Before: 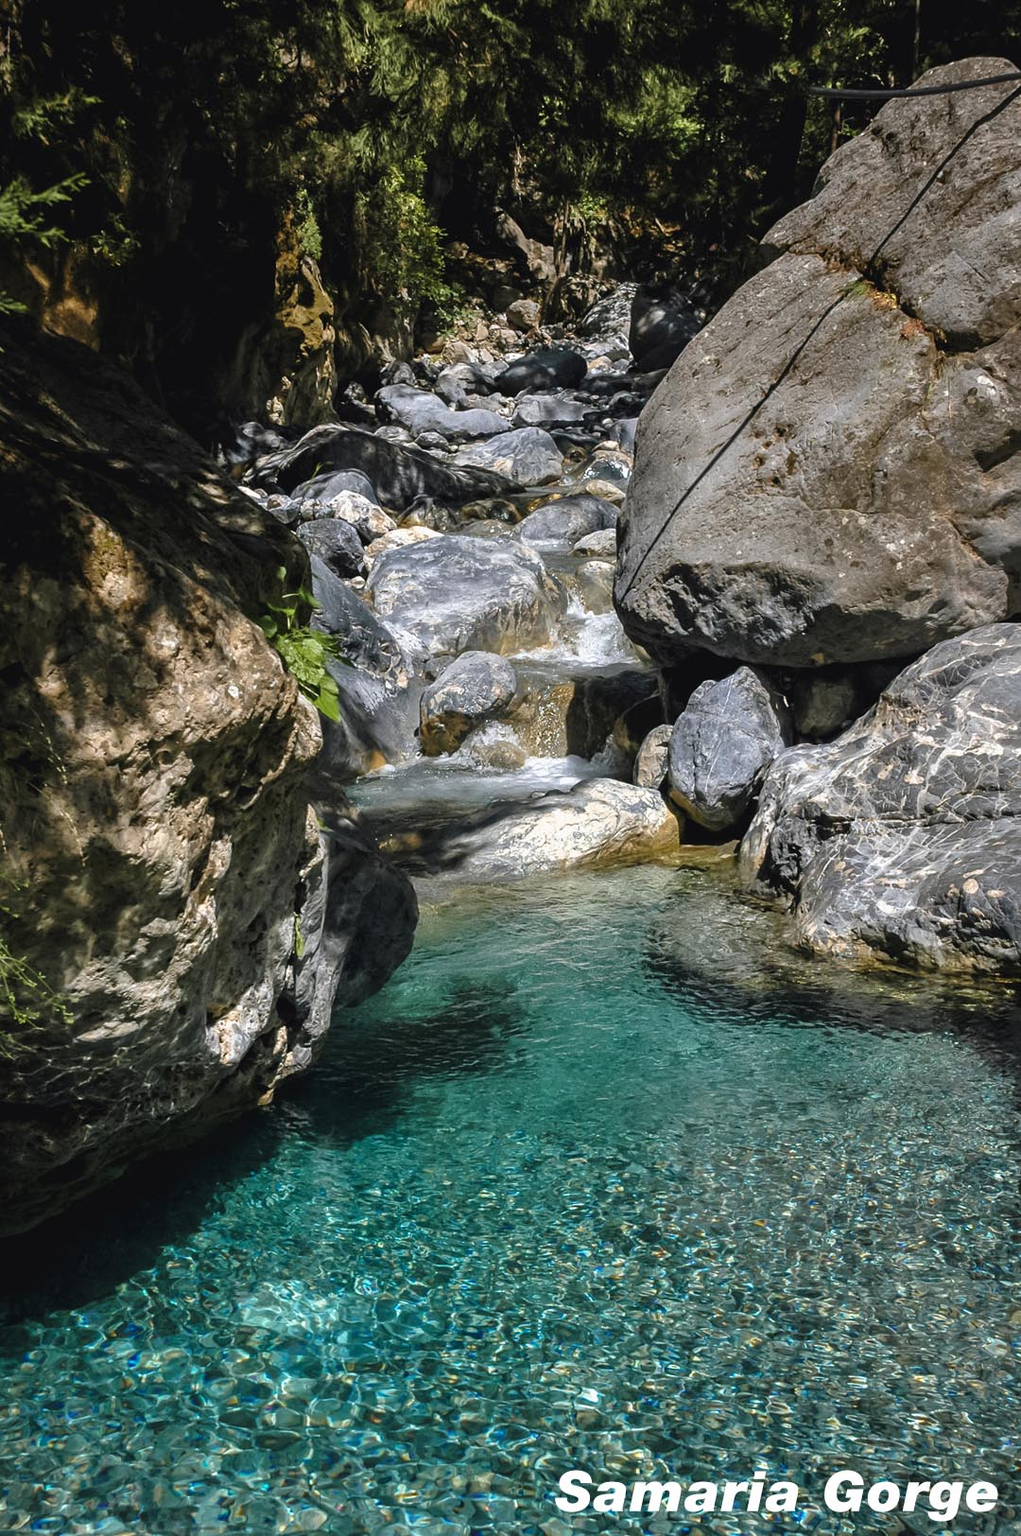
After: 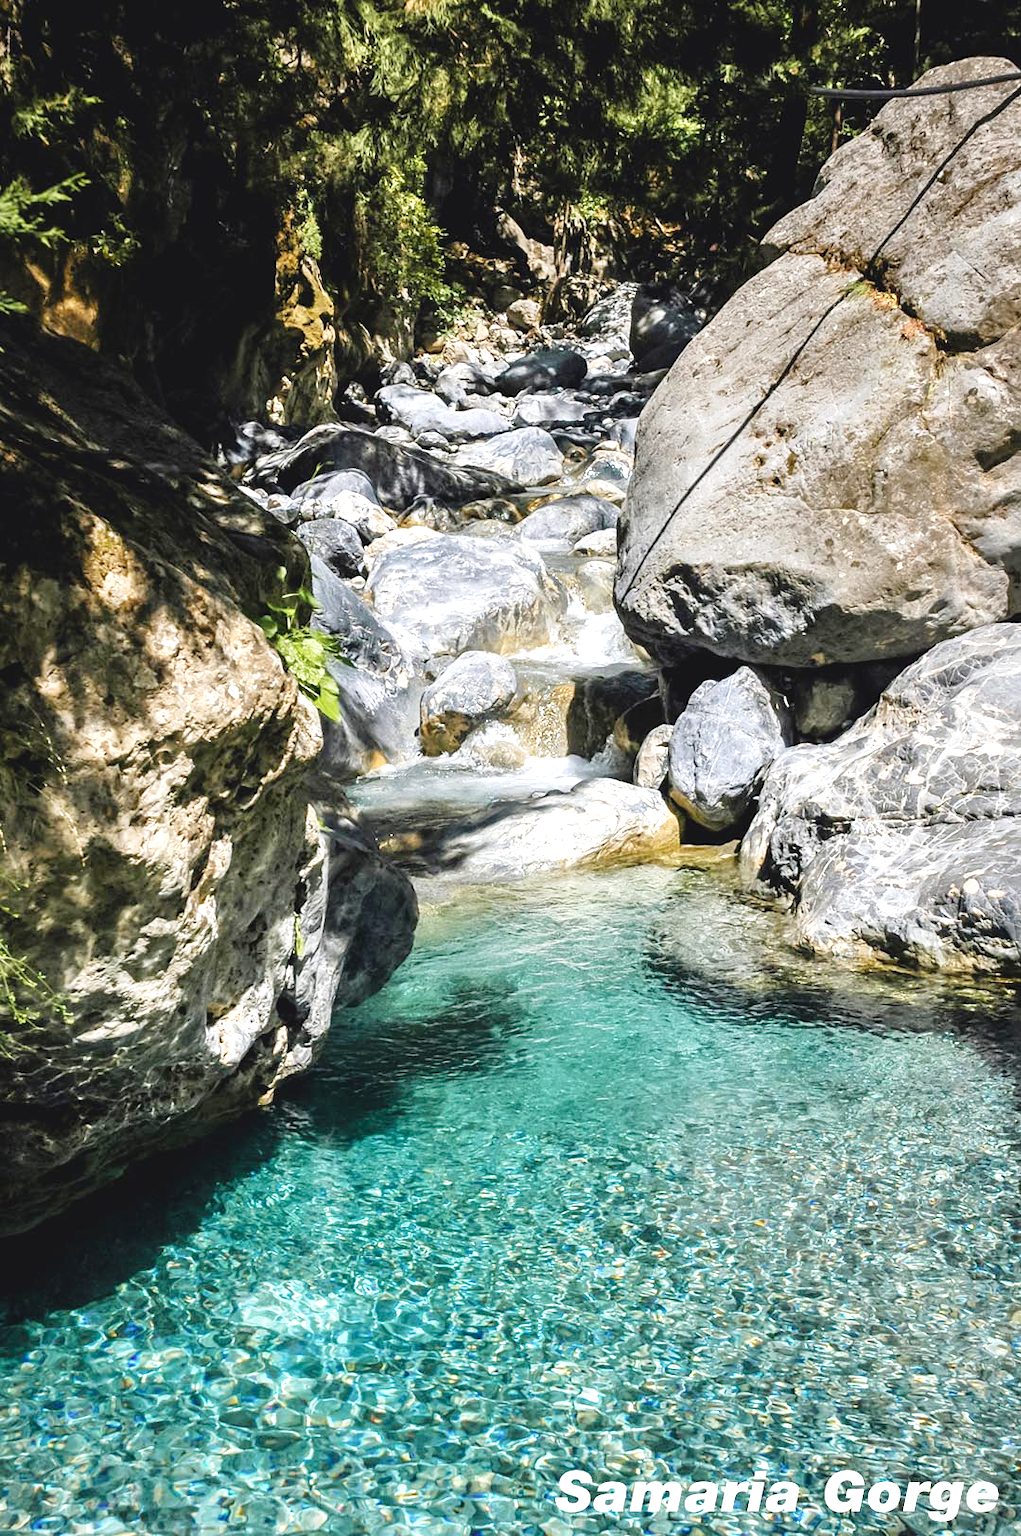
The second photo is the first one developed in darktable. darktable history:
exposure: black level correction 0, exposure 1.447 EV, compensate highlight preservation false
tone equalizer: on, module defaults
tone curve: curves: ch0 [(0, 0.009) (0.105, 0.069) (0.195, 0.154) (0.289, 0.278) (0.384, 0.391) (0.513, 0.53) (0.66, 0.667) (0.895, 0.863) (1, 0.919)]; ch1 [(0, 0) (0.161, 0.092) (0.35, 0.33) (0.403, 0.395) (0.456, 0.469) (0.502, 0.499) (0.519, 0.514) (0.576, 0.587) (0.642, 0.645) (0.701, 0.742) (1, 0.942)]; ch2 [(0, 0) (0.371, 0.362) (0.437, 0.437) (0.501, 0.5) (0.53, 0.528) (0.569, 0.551) (0.619, 0.58) (0.883, 0.752) (1, 0.929)], preserve colors none
